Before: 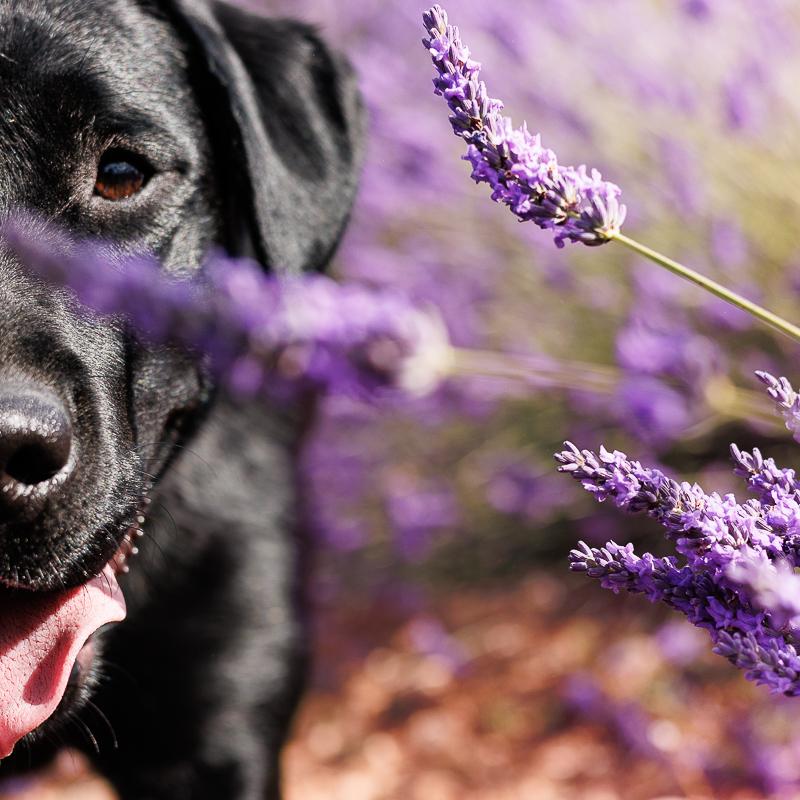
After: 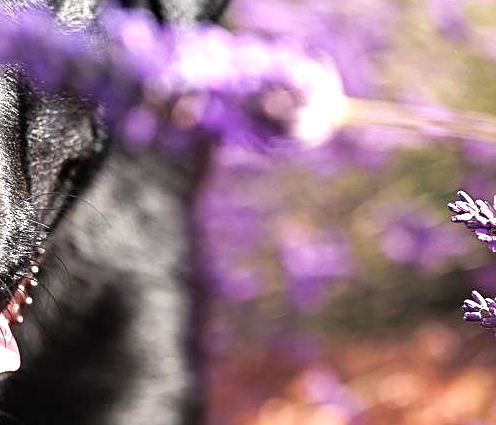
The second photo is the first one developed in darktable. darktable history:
crop: left 13.312%, top 31.28%, right 24.627%, bottom 15.582%
sharpen: on, module defaults
exposure: black level correction 0, exposure 0.877 EV, compensate exposure bias true, compensate highlight preservation false
